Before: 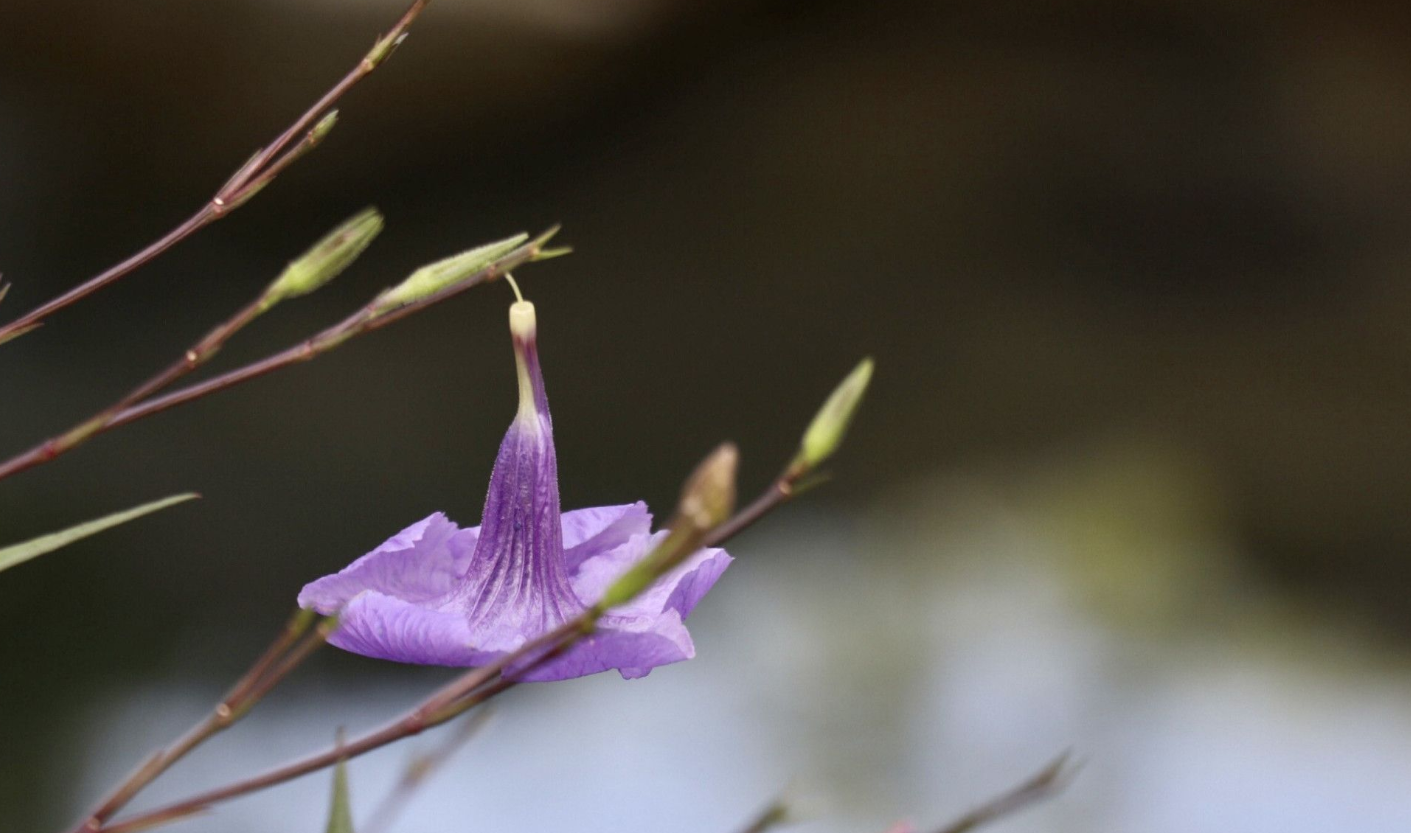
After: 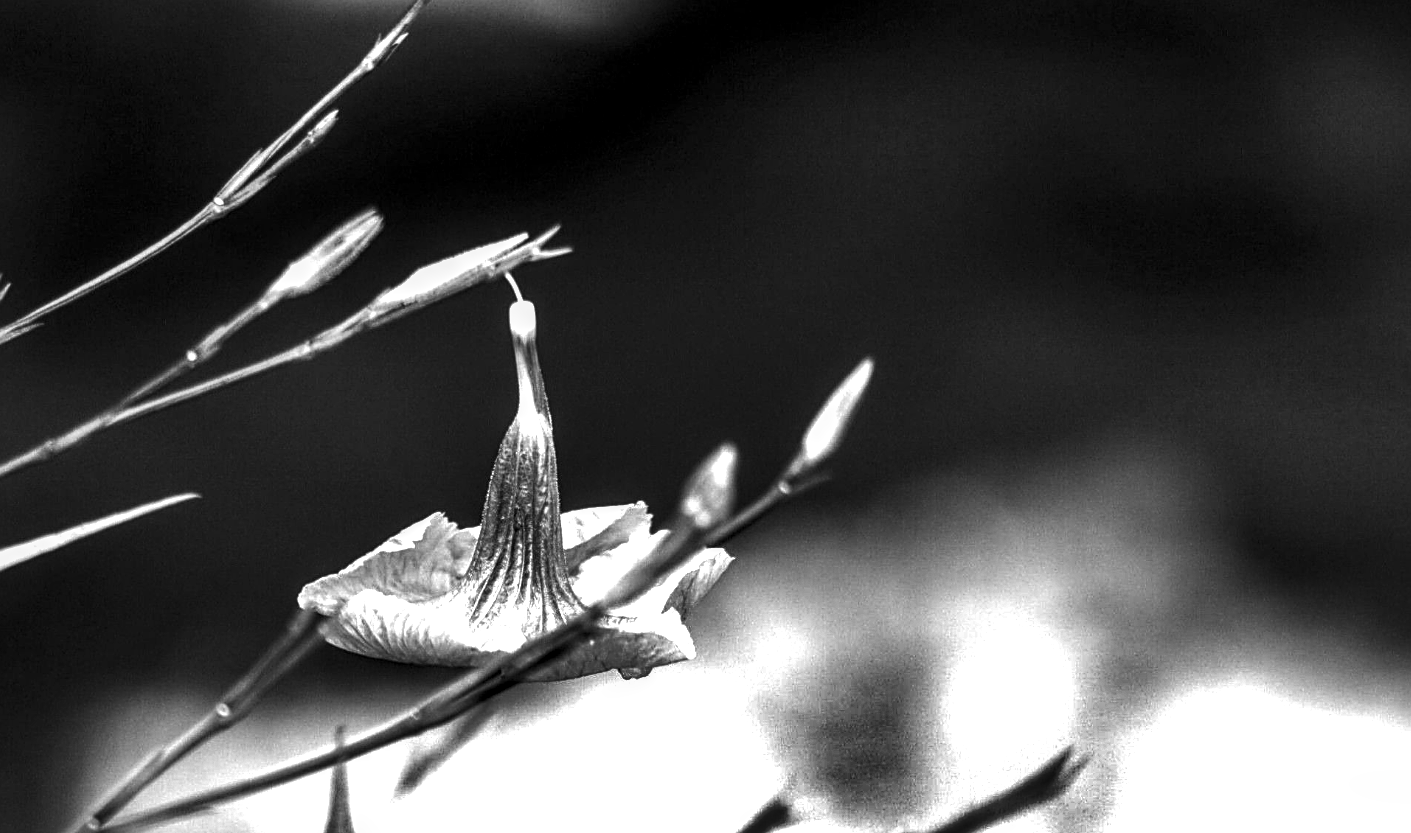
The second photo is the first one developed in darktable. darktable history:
exposure: black level correction 0, exposure 1.388 EV, compensate exposure bias true, compensate highlight preservation false
rotate and perspective: crop left 0, crop top 0
shadows and highlights: radius 108.52, shadows 40.68, highlights -72.88, low approximation 0.01, soften with gaussian
sharpen: on, module defaults
local contrast: detail 150%
contrast brightness saturation: contrast -0.03, brightness -0.59, saturation -1
